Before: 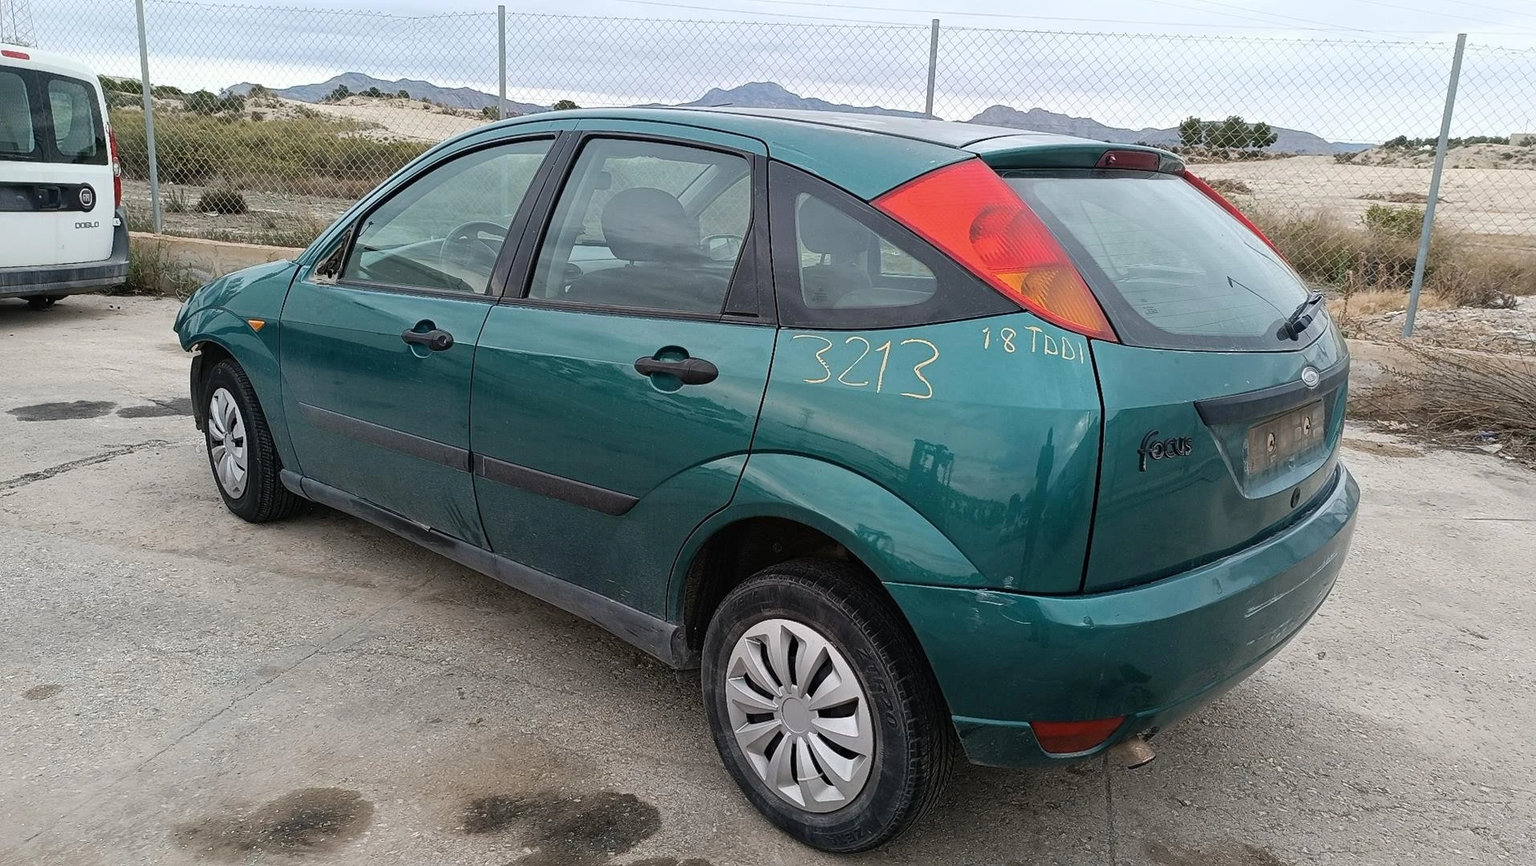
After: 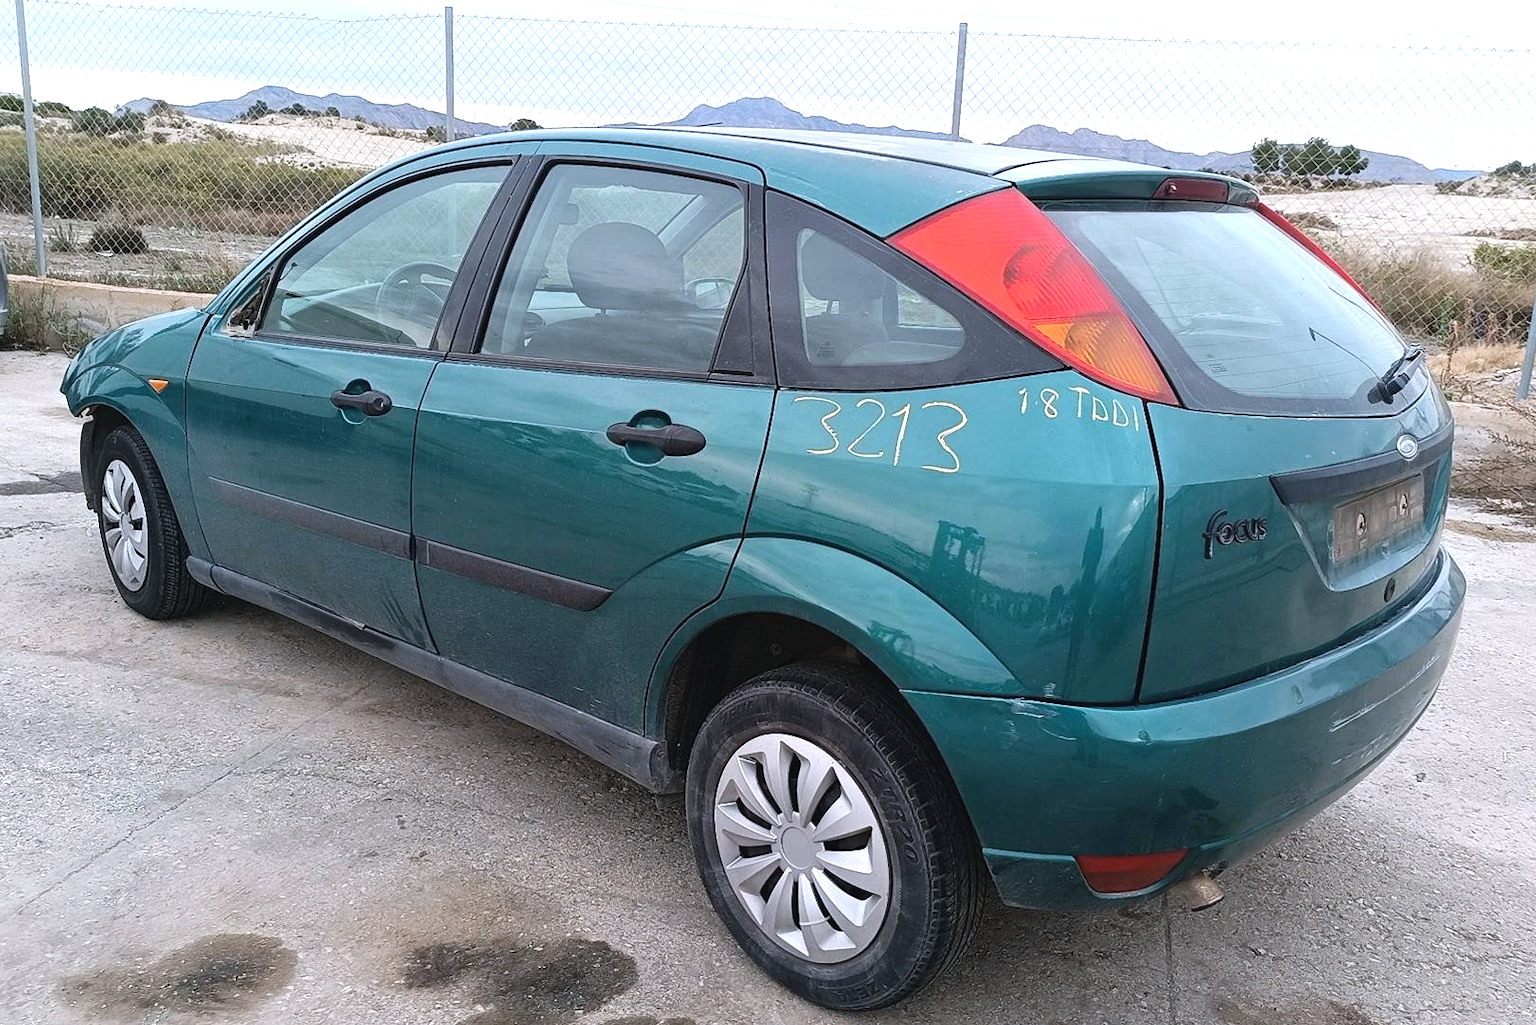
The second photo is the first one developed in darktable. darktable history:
exposure: black level correction -0.002, exposure 0.542 EV, compensate exposure bias true, compensate highlight preservation false
crop: left 8.038%, right 7.373%
color calibration: illuminant as shot in camera, x 0.358, y 0.373, temperature 4628.91 K
